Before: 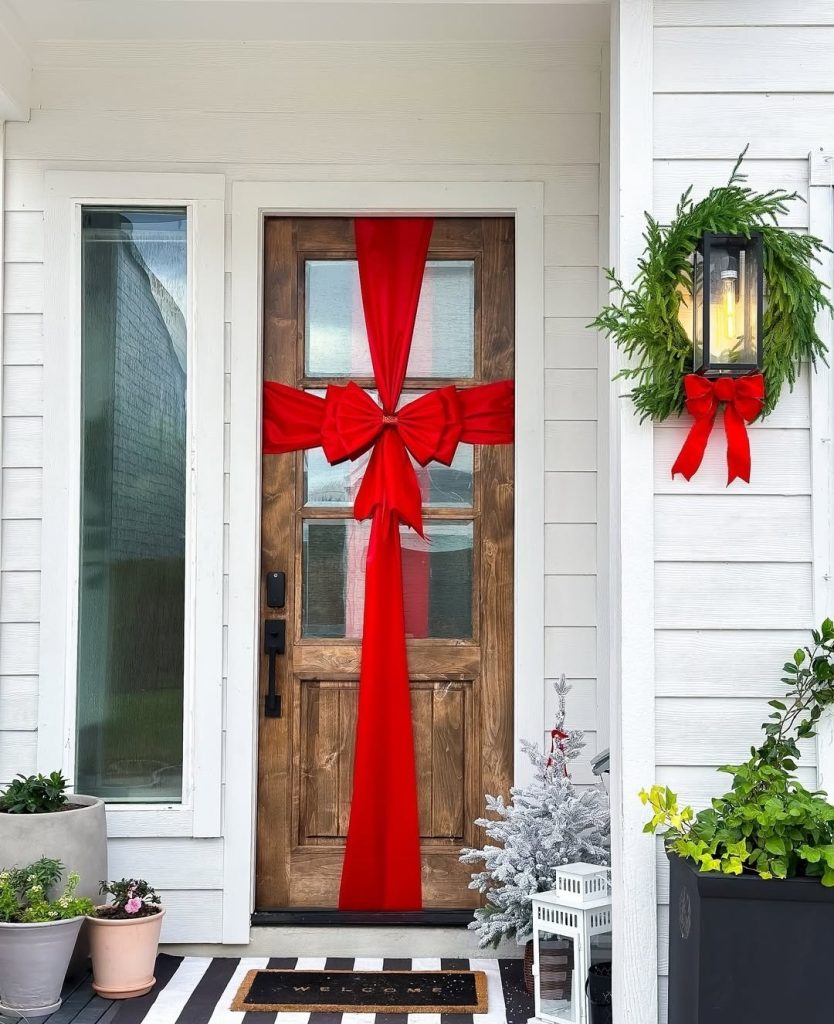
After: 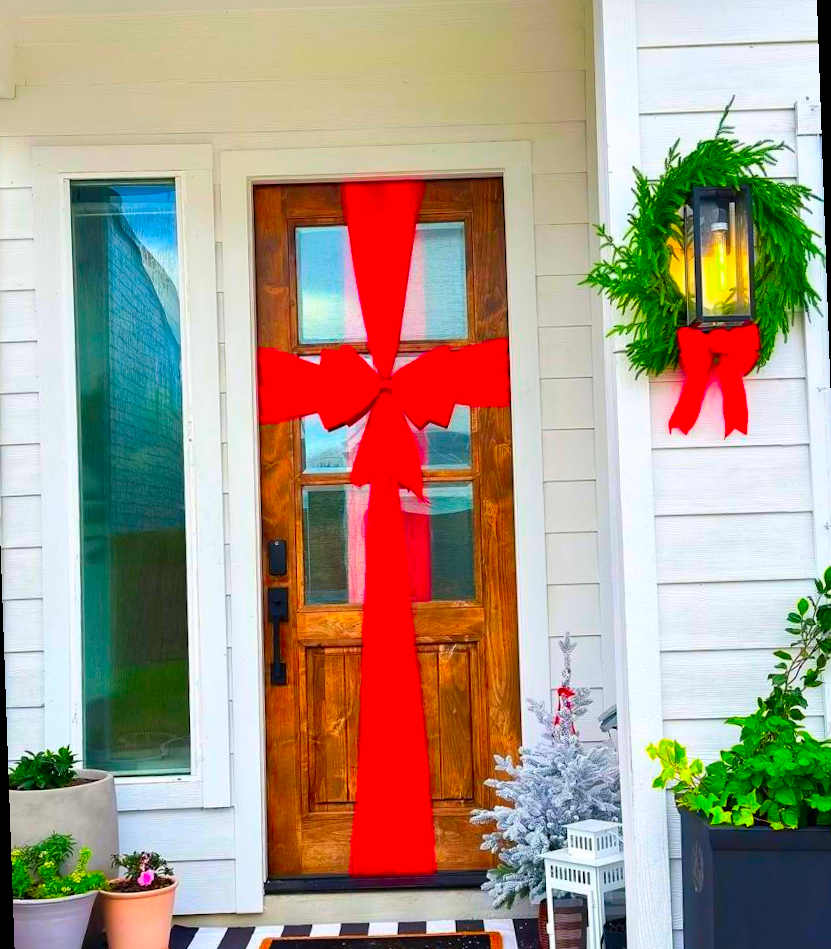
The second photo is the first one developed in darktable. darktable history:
rotate and perspective: rotation -2°, crop left 0.022, crop right 0.978, crop top 0.049, crop bottom 0.951
color correction: saturation 3
